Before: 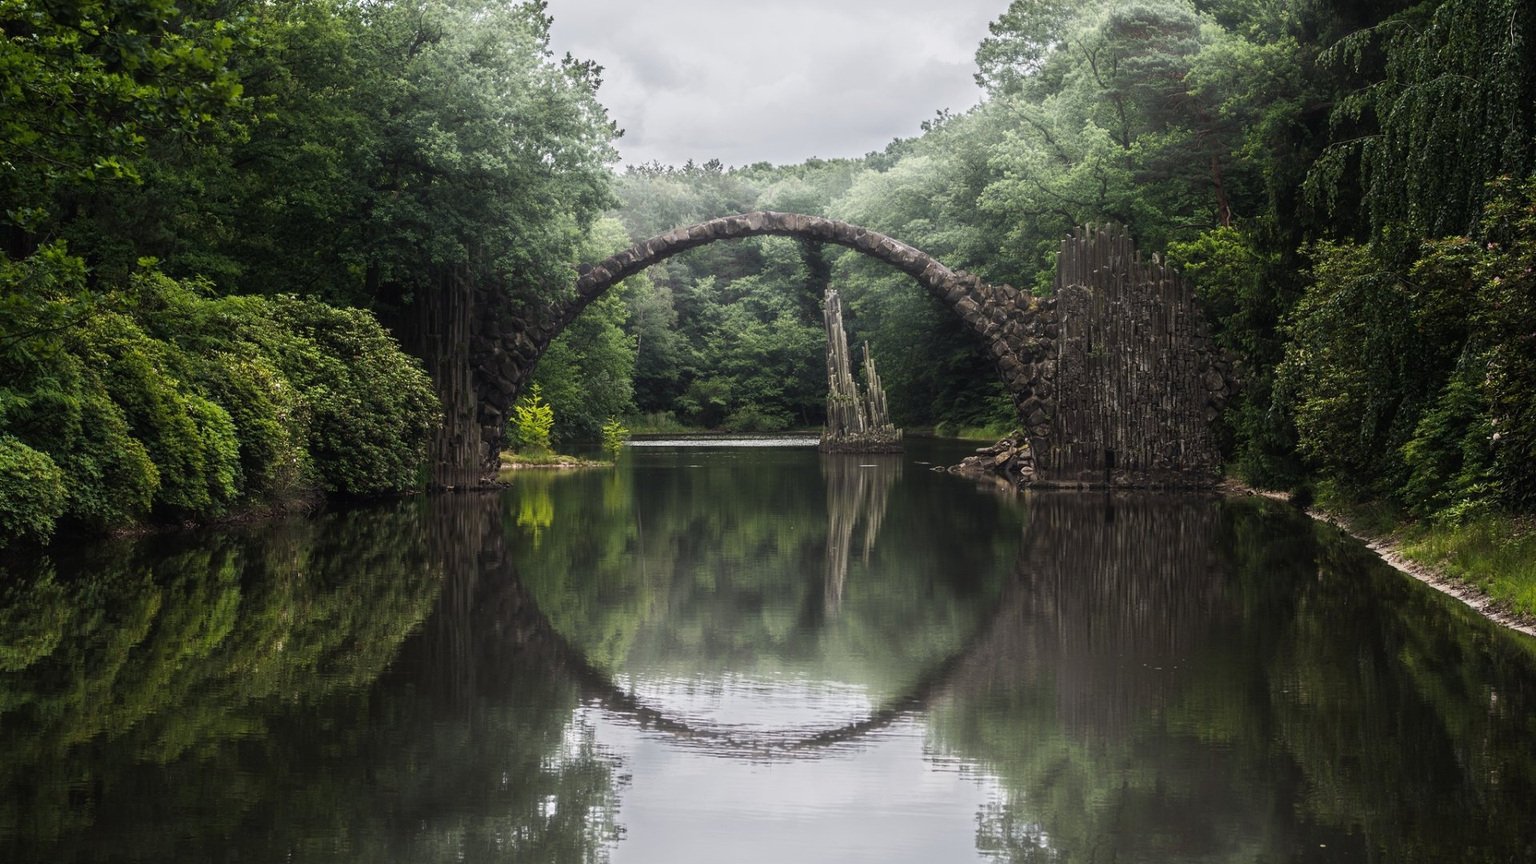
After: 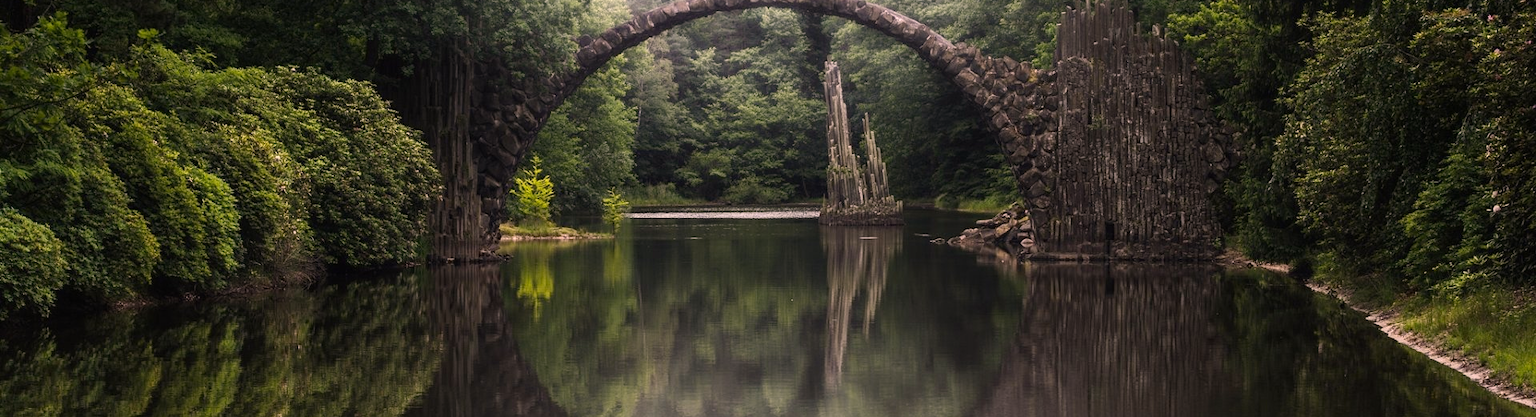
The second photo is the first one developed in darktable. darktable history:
crop and rotate: top 26.423%, bottom 25.202%
haze removal: adaptive false
color correction: highlights a* 12.31, highlights b* 5.55
